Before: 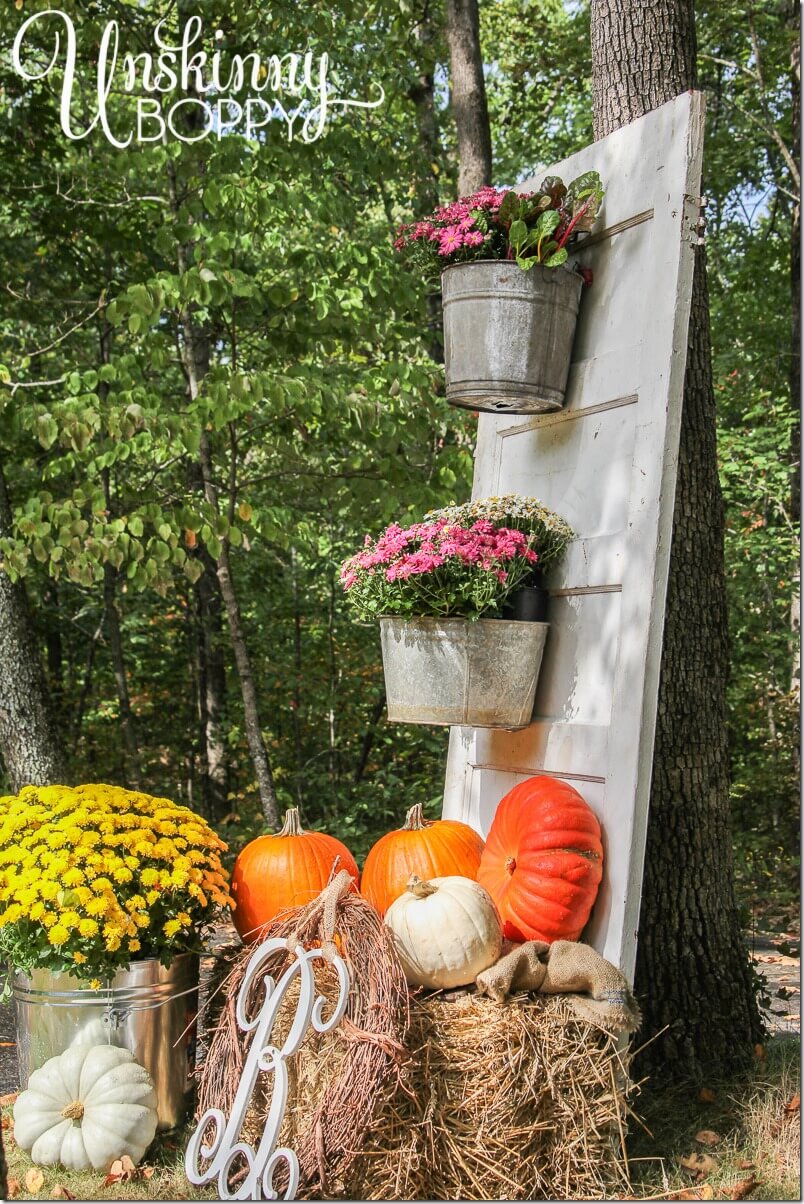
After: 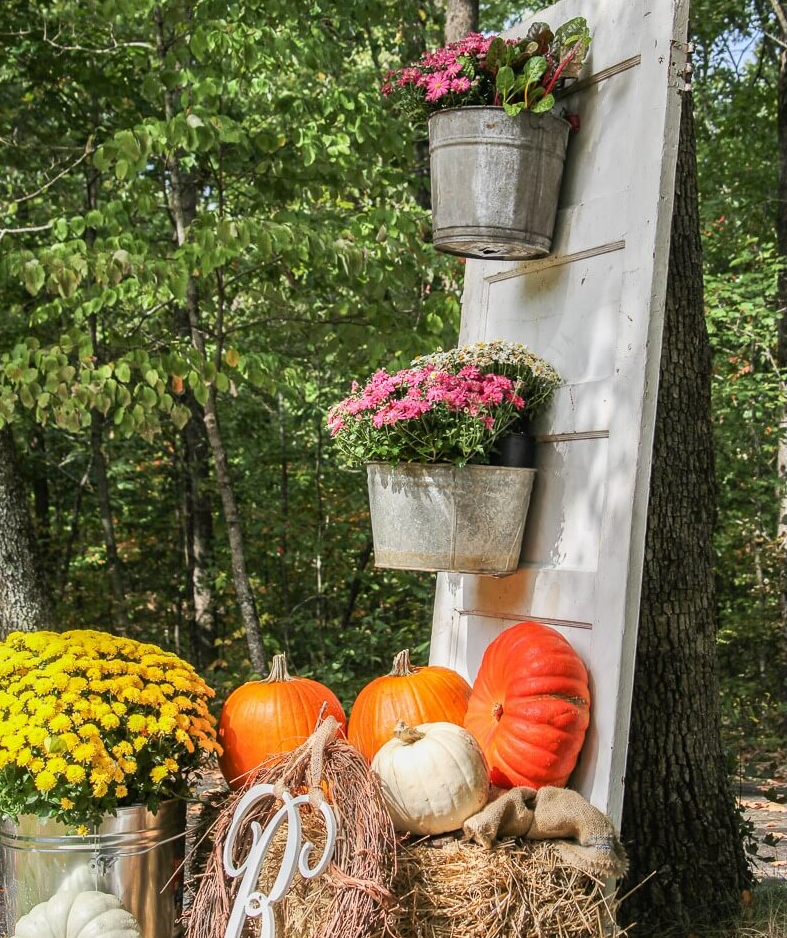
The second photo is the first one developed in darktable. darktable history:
crop and rotate: left 1.814%, top 12.818%, right 0.25%, bottom 9.225%
shadows and highlights: shadows 20.91, highlights -35.45, soften with gaussian
